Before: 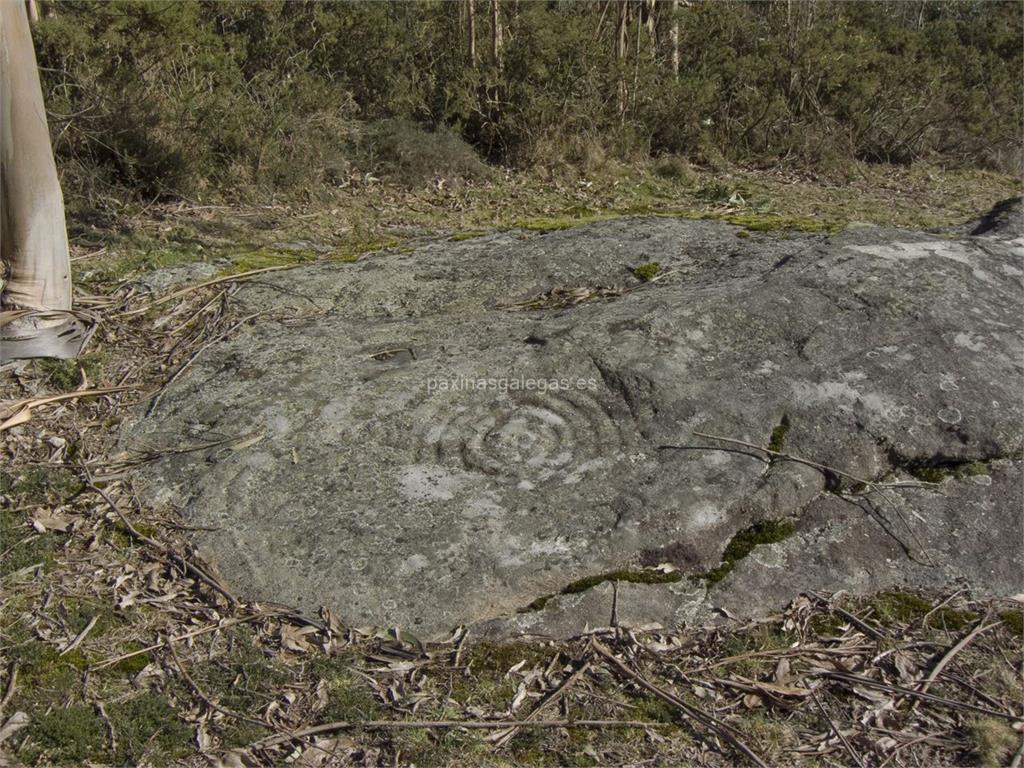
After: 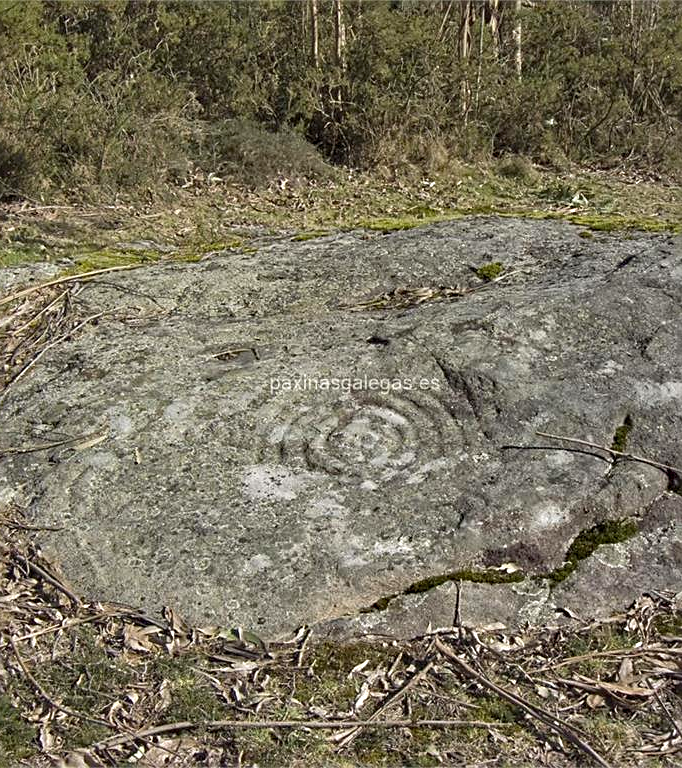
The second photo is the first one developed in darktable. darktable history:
exposure: exposure 0.6 EV, compensate highlight preservation false
crop: left 15.419%, right 17.914%
sharpen: on, module defaults
haze removal: compatibility mode true, adaptive false
